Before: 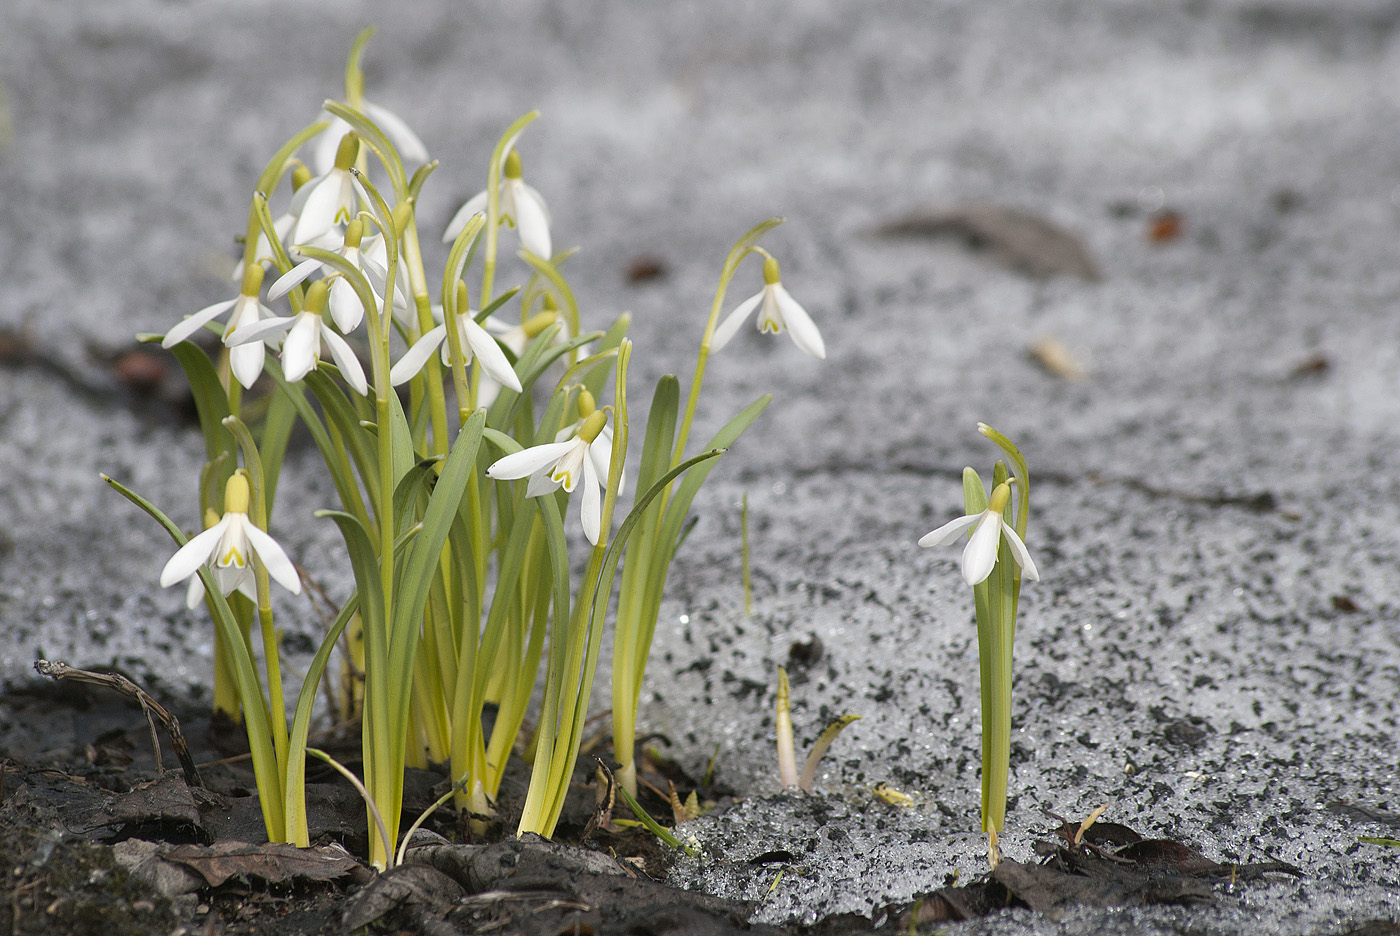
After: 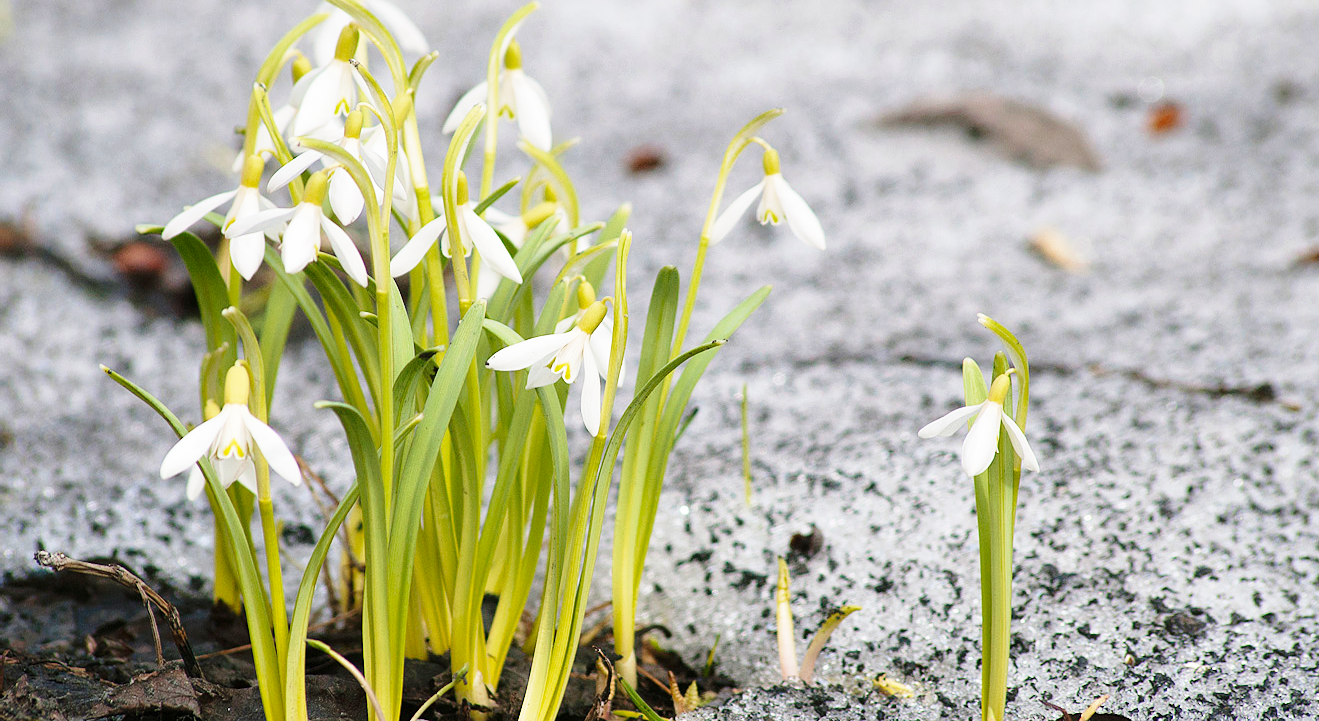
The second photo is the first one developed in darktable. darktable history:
base curve: curves: ch0 [(0, 0) (0.028, 0.03) (0.121, 0.232) (0.46, 0.748) (0.859, 0.968) (1, 1)], preserve colors none
rotate and perspective: automatic cropping original format, crop left 0, crop top 0
crop and rotate: angle 0.03°, top 11.643%, right 5.651%, bottom 11.189%
velvia: on, module defaults
